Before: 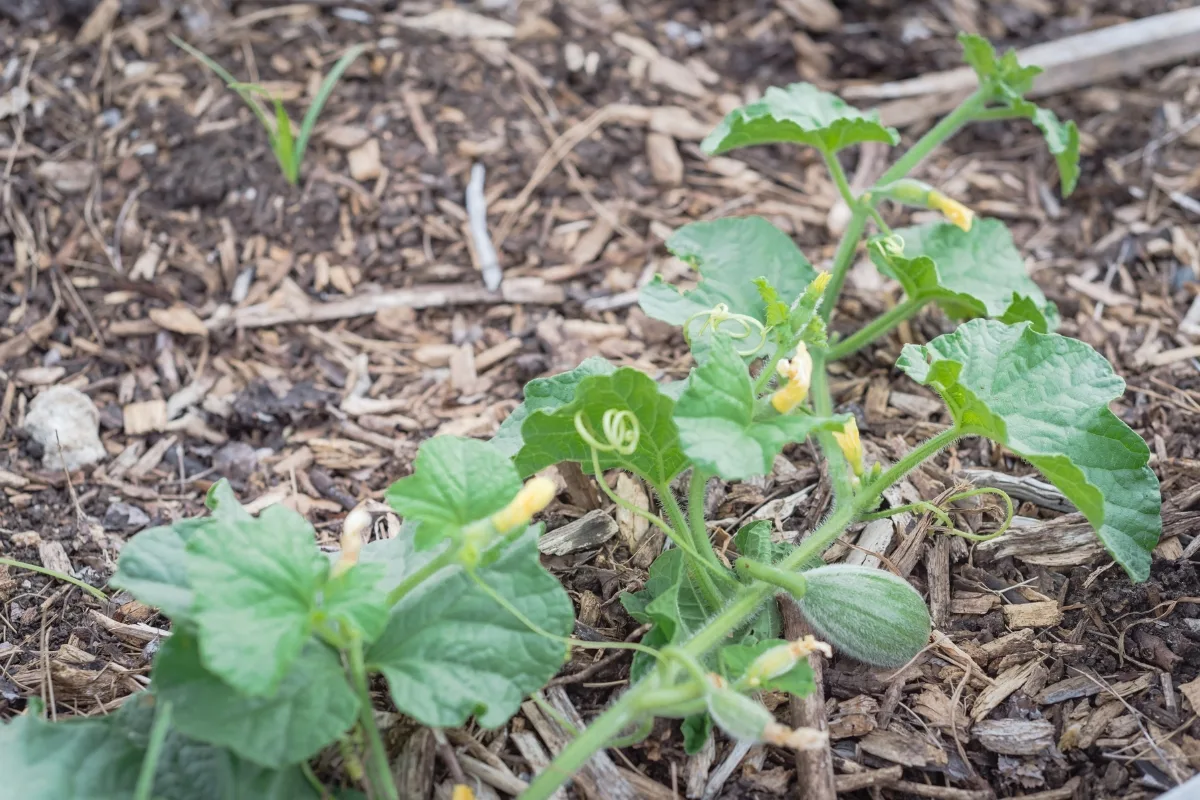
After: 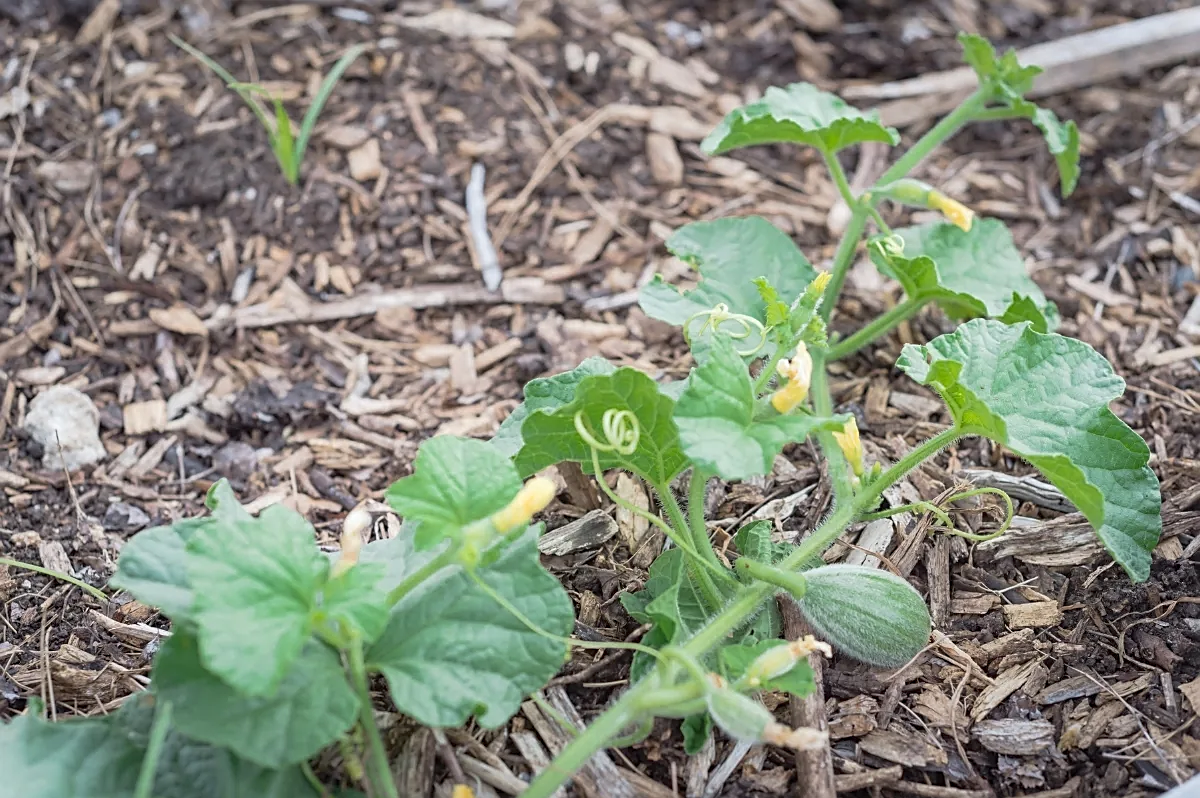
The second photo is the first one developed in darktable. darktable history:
tone equalizer: on, module defaults
sharpen: on, module defaults
crop: top 0.05%, bottom 0.098%
